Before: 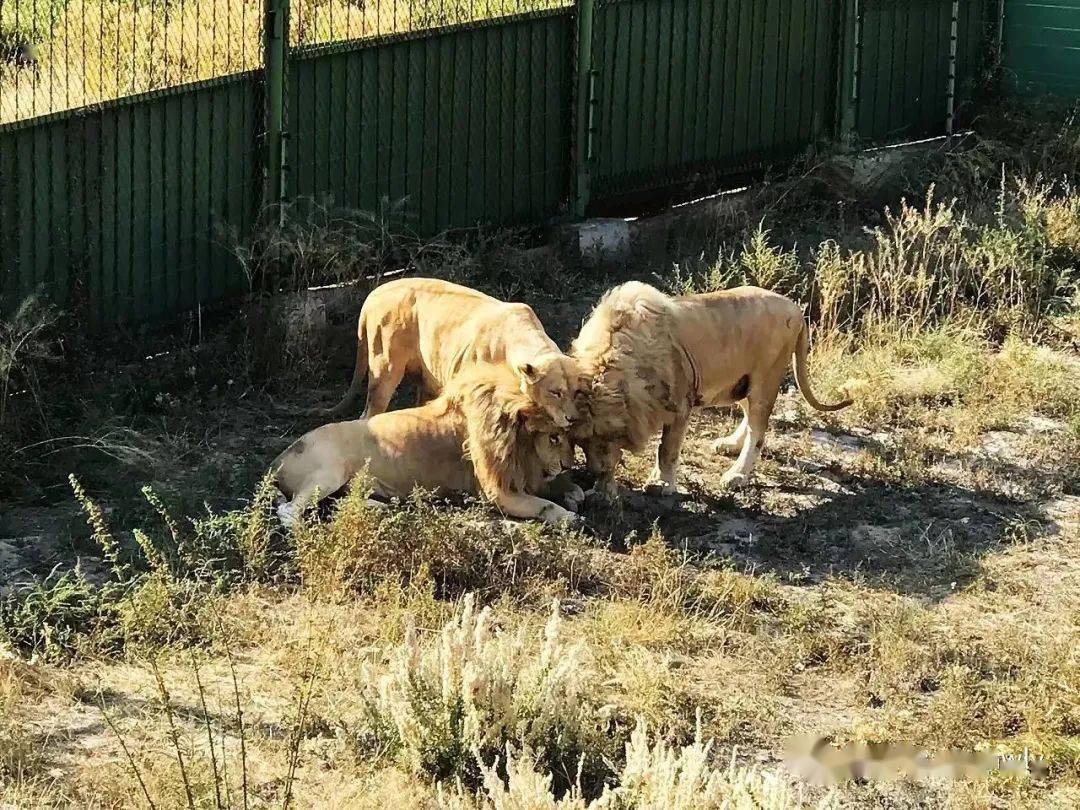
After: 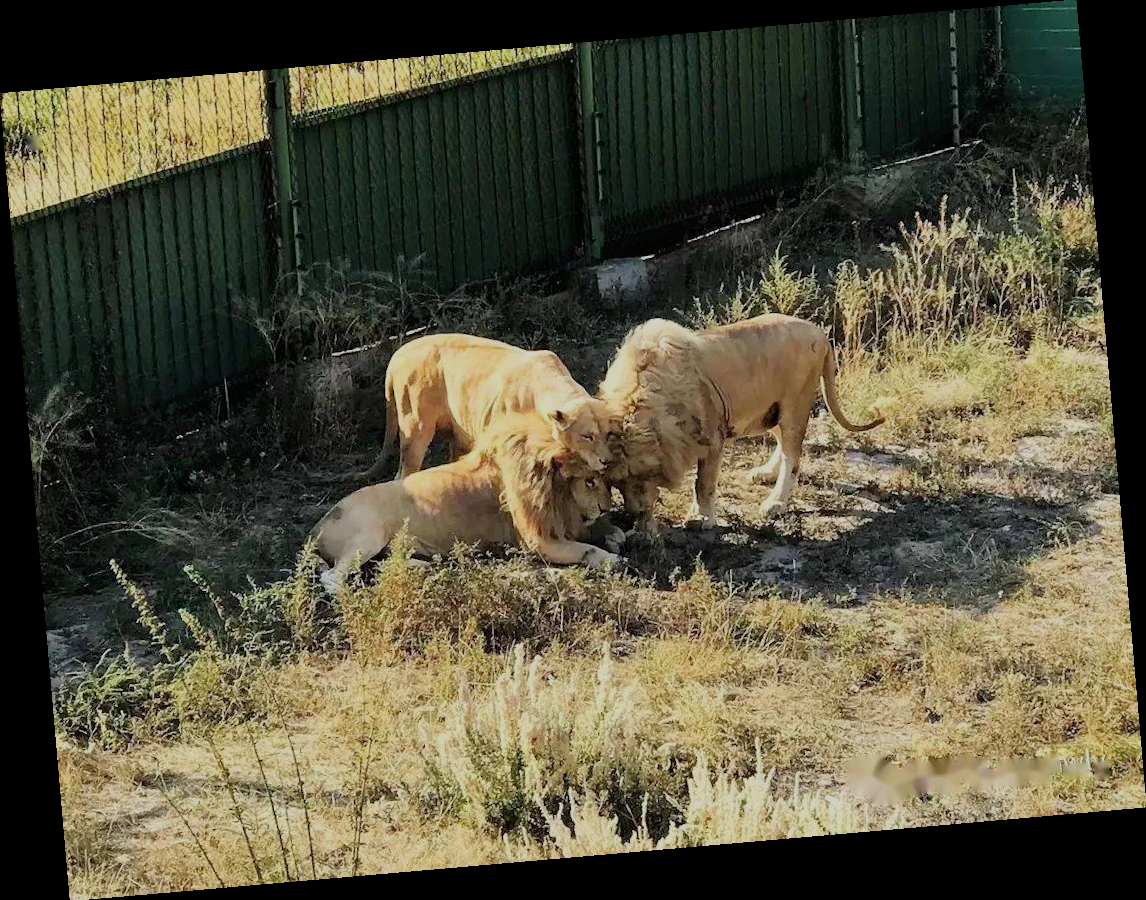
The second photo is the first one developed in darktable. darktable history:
filmic rgb: middle gray luminance 18.42%, black relative exposure -10.5 EV, white relative exposure 3.4 EV, threshold 6 EV, target black luminance 0%, hardness 6.03, latitude 99%, contrast 0.847, shadows ↔ highlights balance 0.505%, add noise in highlights 0, preserve chrominance max RGB, color science v3 (2019), use custom middle-gray values true, iterations of high-quality reconstruction 0, contrast in highlights soft, enable highlight reconstruction true
rotate and perspective: rotation -4.98°, automatic cropping off
